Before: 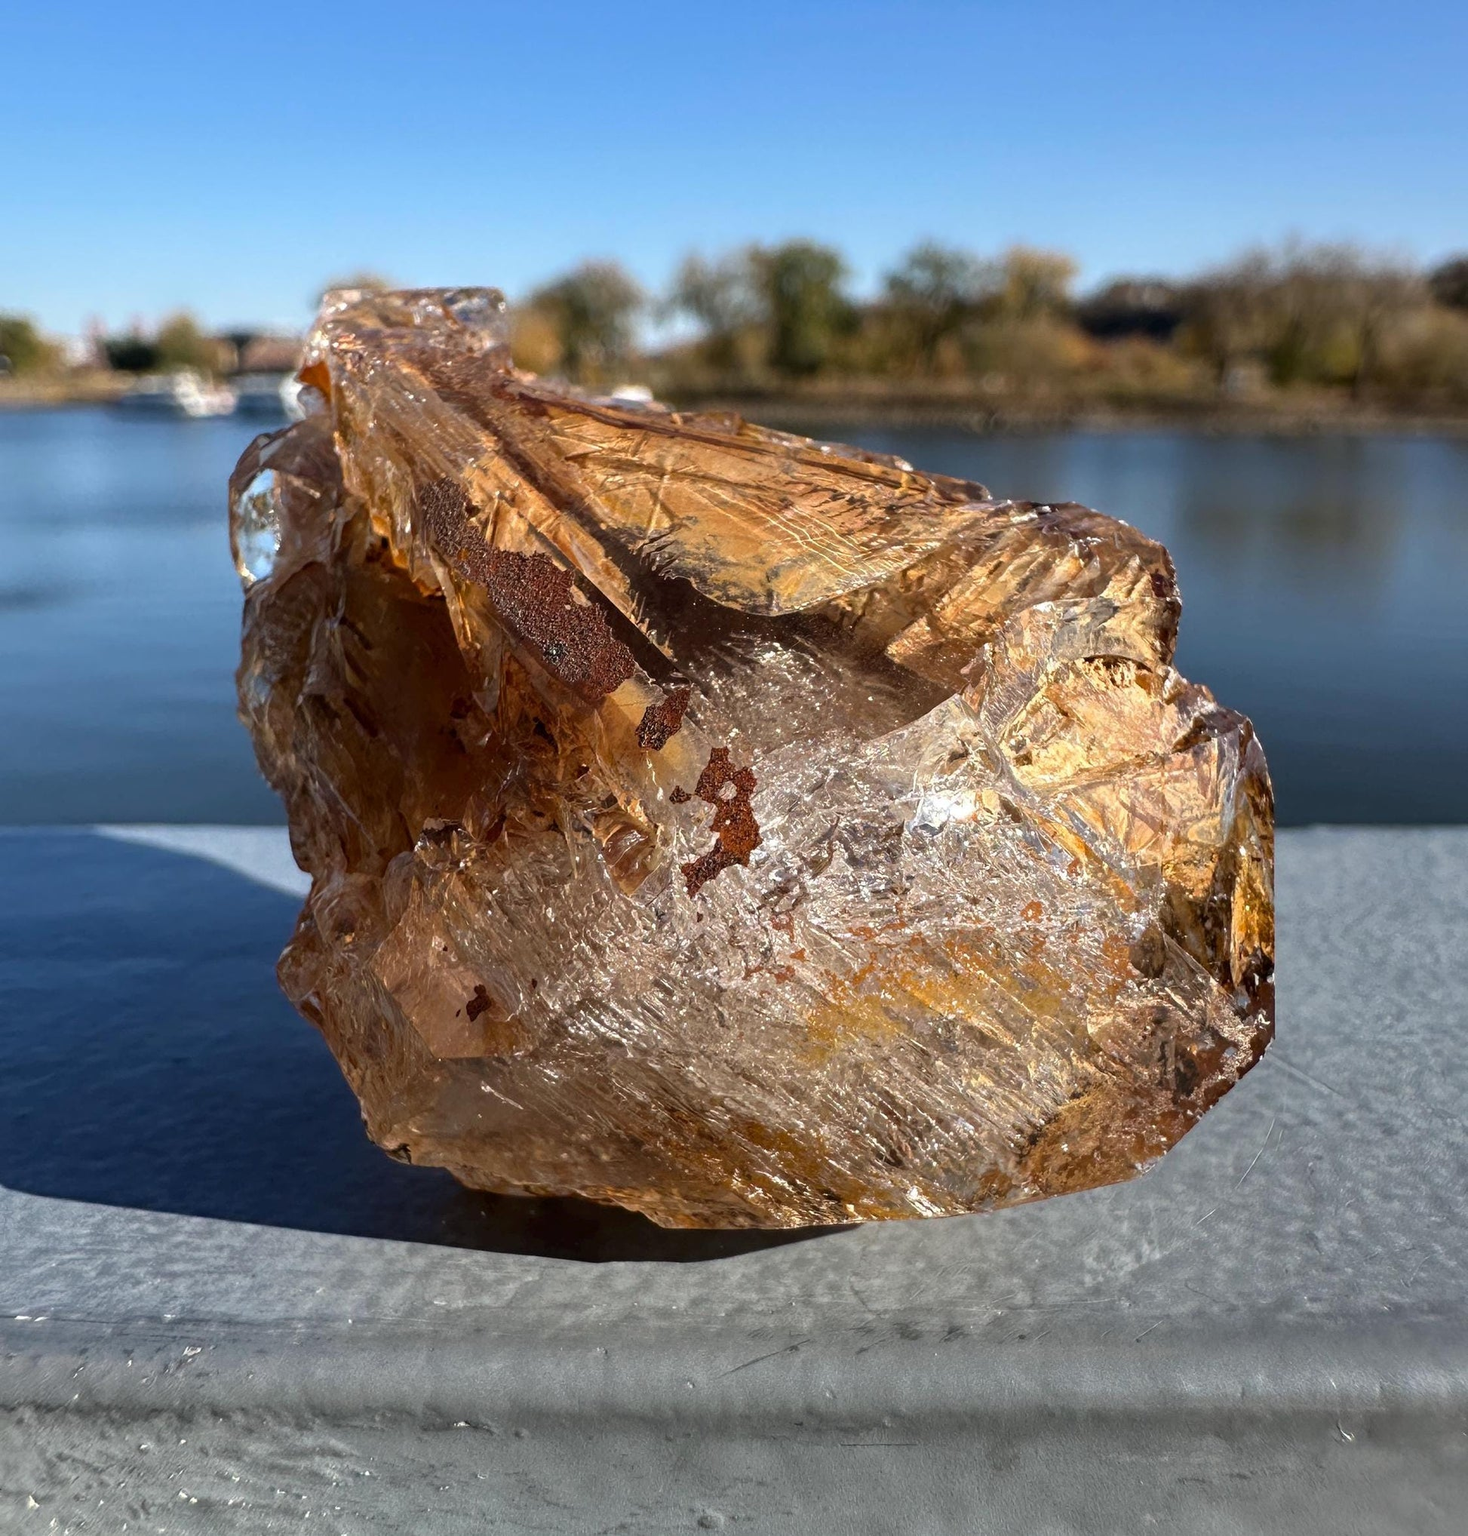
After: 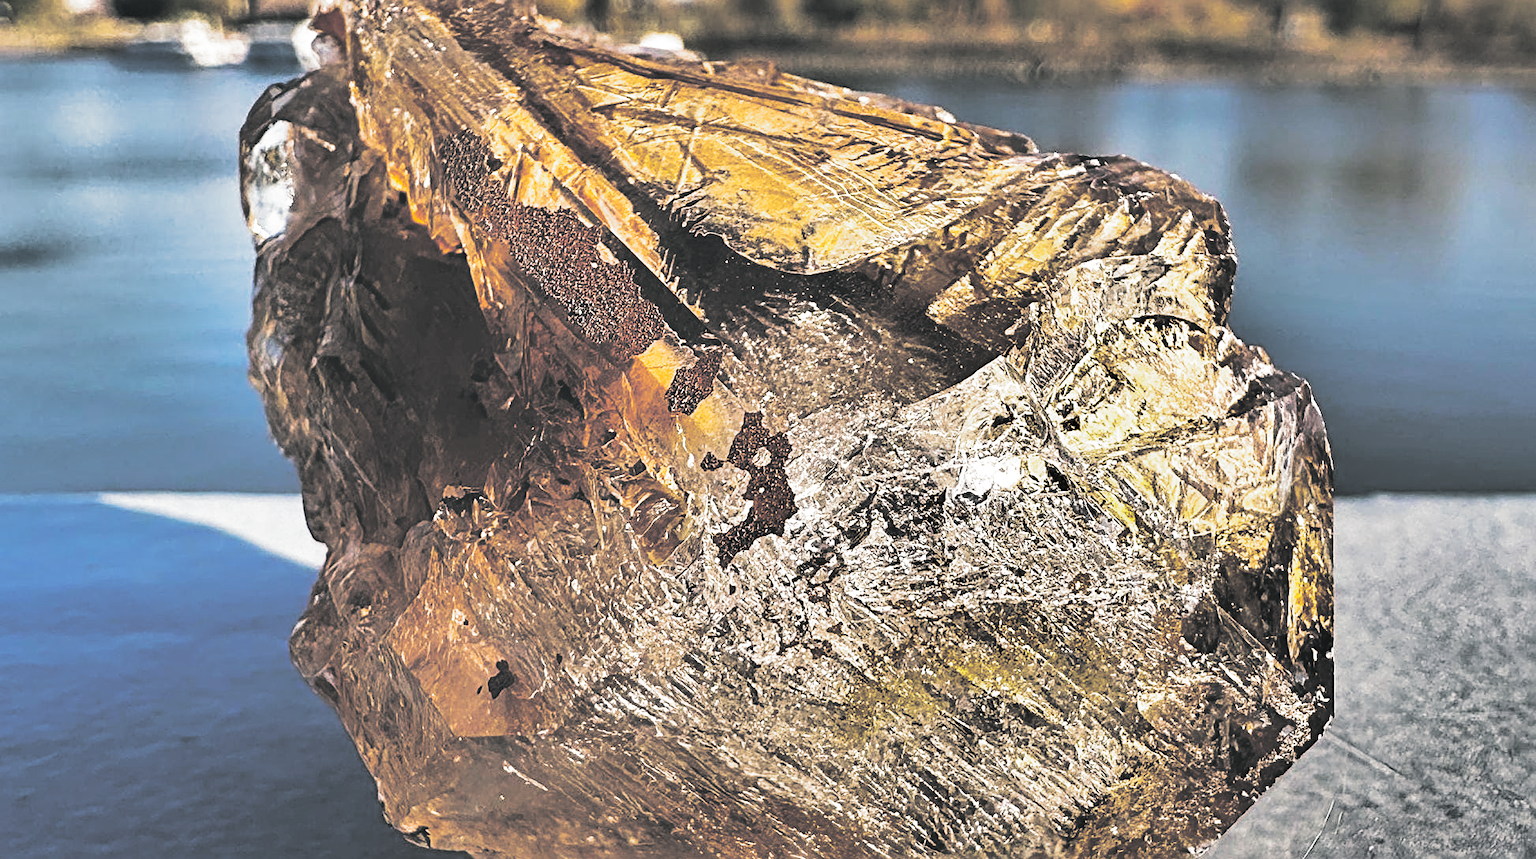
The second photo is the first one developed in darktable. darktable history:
color balance rgb: shadows lift › chroma 2%, shadows lift › hue 247.2°, power › chroma 0.3%, power › hue 25.2°, highlights gain › chroma 3%, highlights gain › hue 60°, global offset › luminance 2%, perceptual saturation grading › global saturation 20%, perceptual saturation grading › highlights -20%, perceptual saturation grading › shadows 30%
white balance: red 1.009, blue 0.985
crop and rotate: top 23.043%, bottom 23.437%
base curve: curves: ch0 [(0, 0) (0.007, 0.004) (0.027, 0.03) (0.046, 0.07) (0.207, 0.54) (0.442, 0.872) (0.673, 0.972) (1, 1)], preserve colors none
split-toning: shadows › hue 190.8°, shadows › saturation 0.05, highlights › hue 54°, highlights › saturation 0.05, compress 0%
sharpen: radius 2.676, amount 0.669
exposure: compensate highlight preservation false
shadows and highlights: shadows 20.91, highlights -82.73, soften with gaussian
